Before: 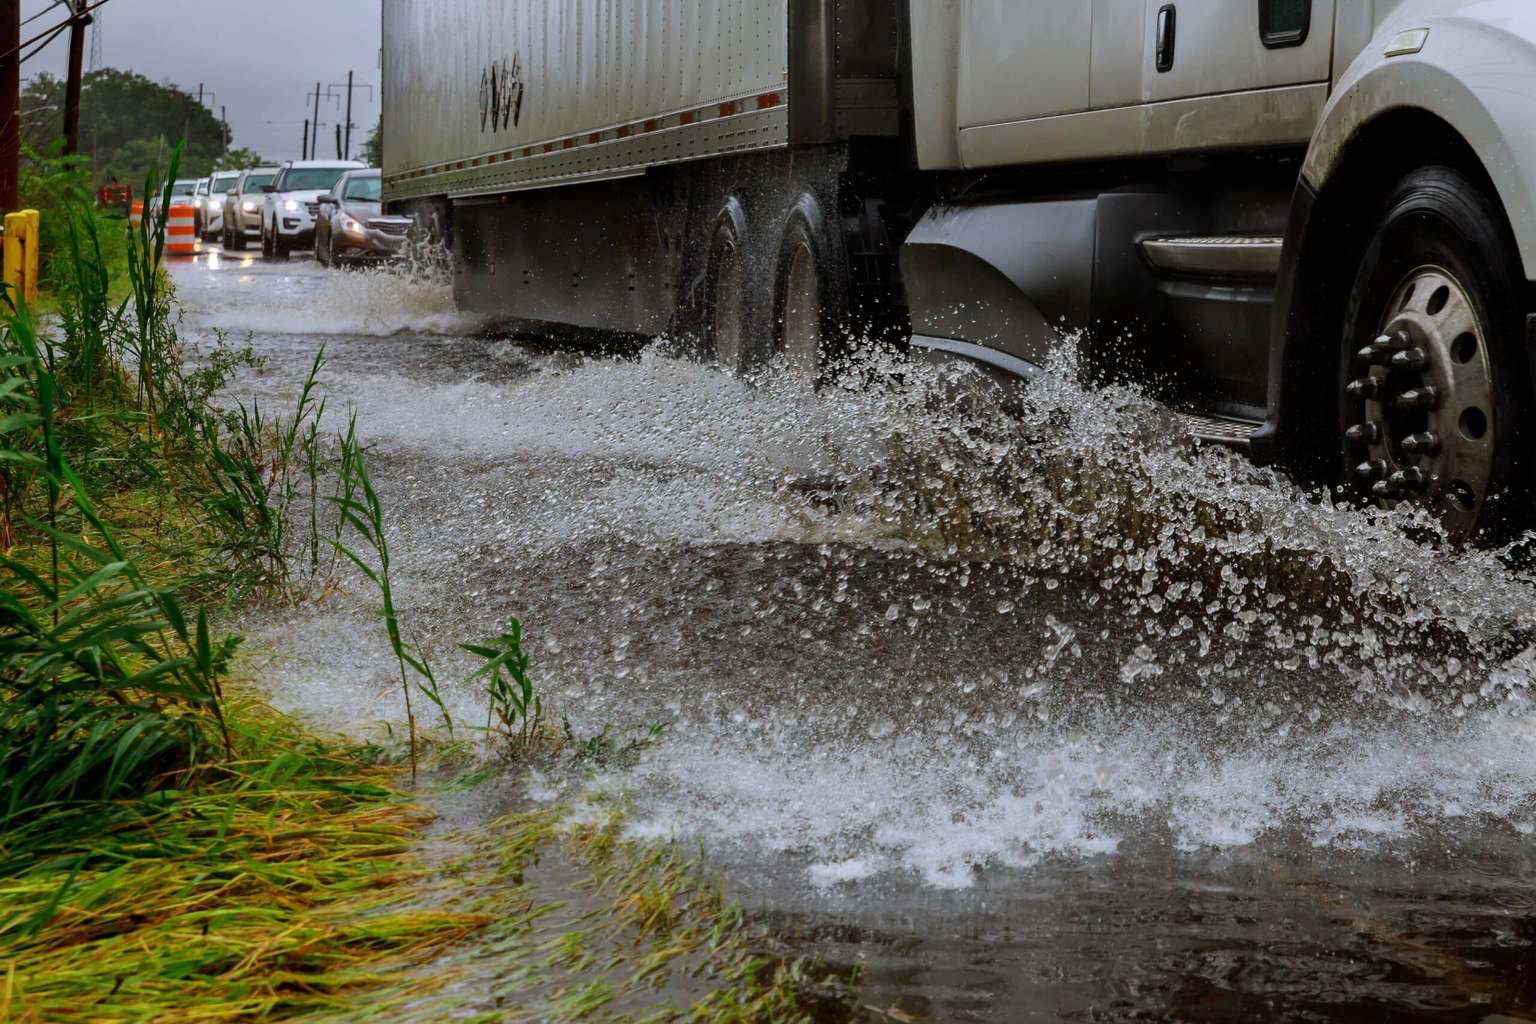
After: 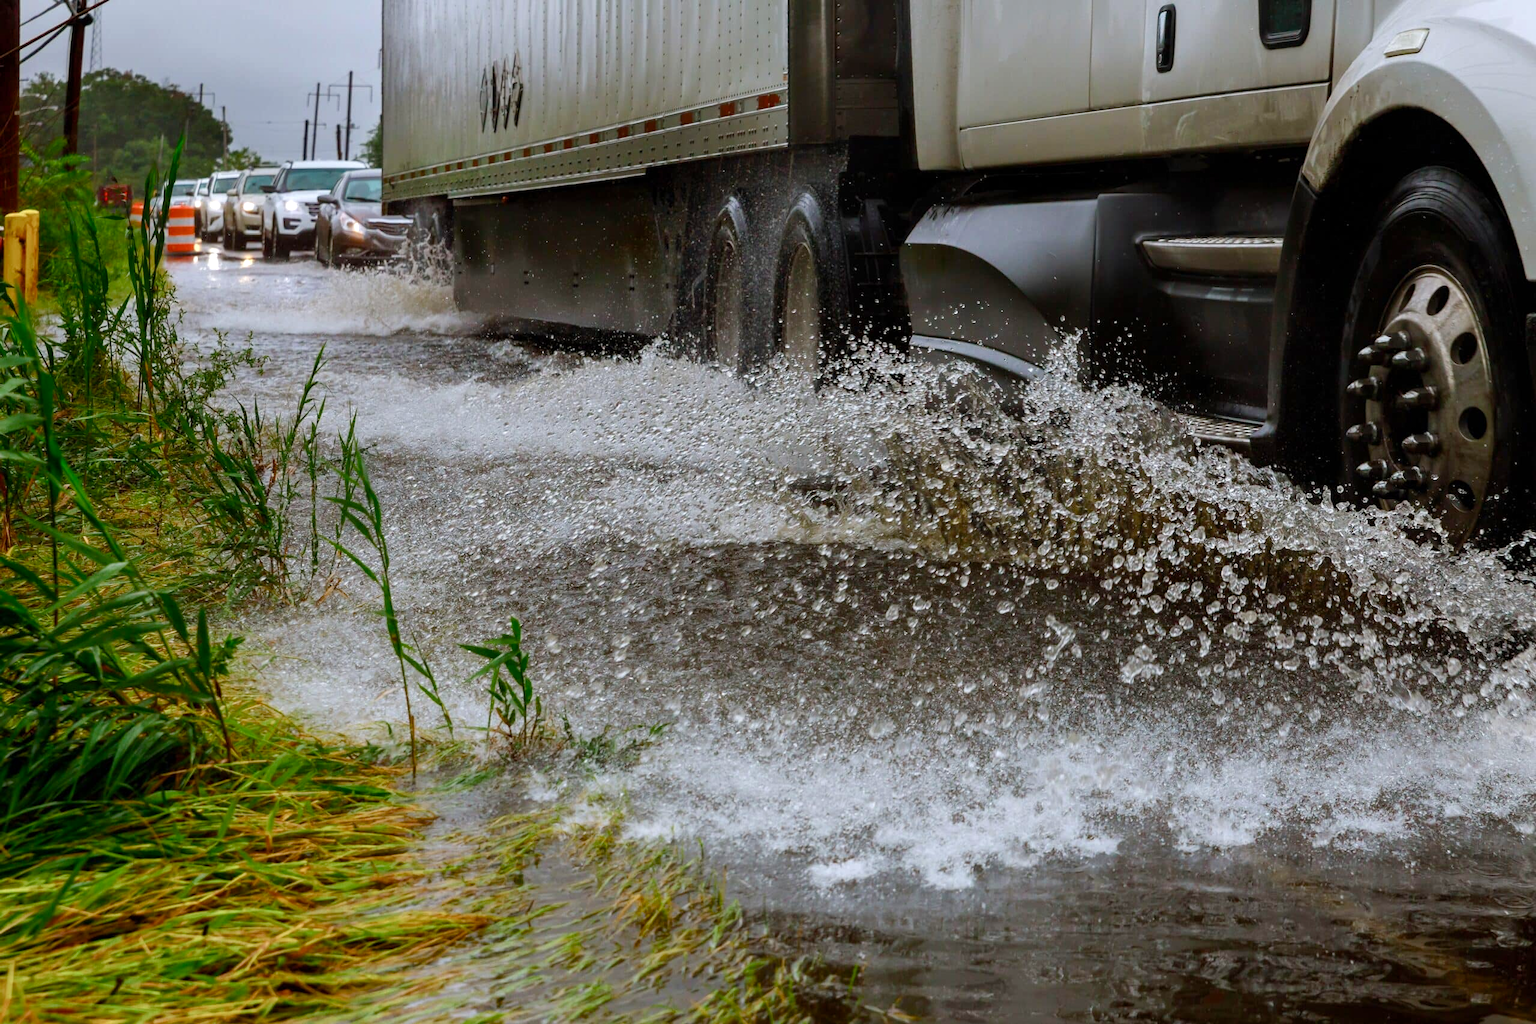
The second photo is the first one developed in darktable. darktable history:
exposure: exposure 0.296 EV, compensate highlight preservation false
color balance rgb: perceptual saturation grading › global saturation 0.375%, perceptual saturation grading › highlights -25.664%, perceptual saturation grading › shadows 29.471%, global vibrance 20.271%
